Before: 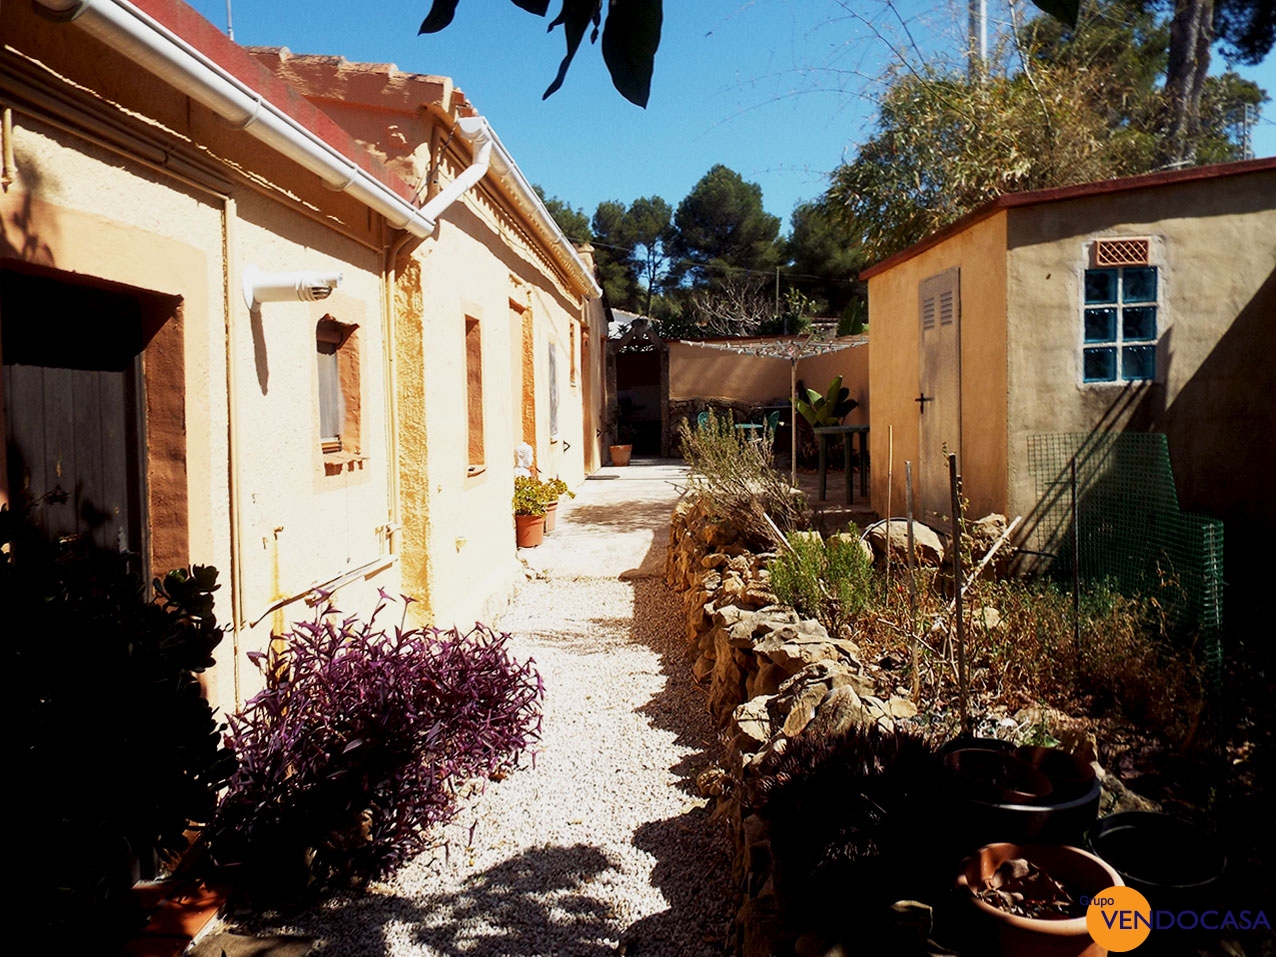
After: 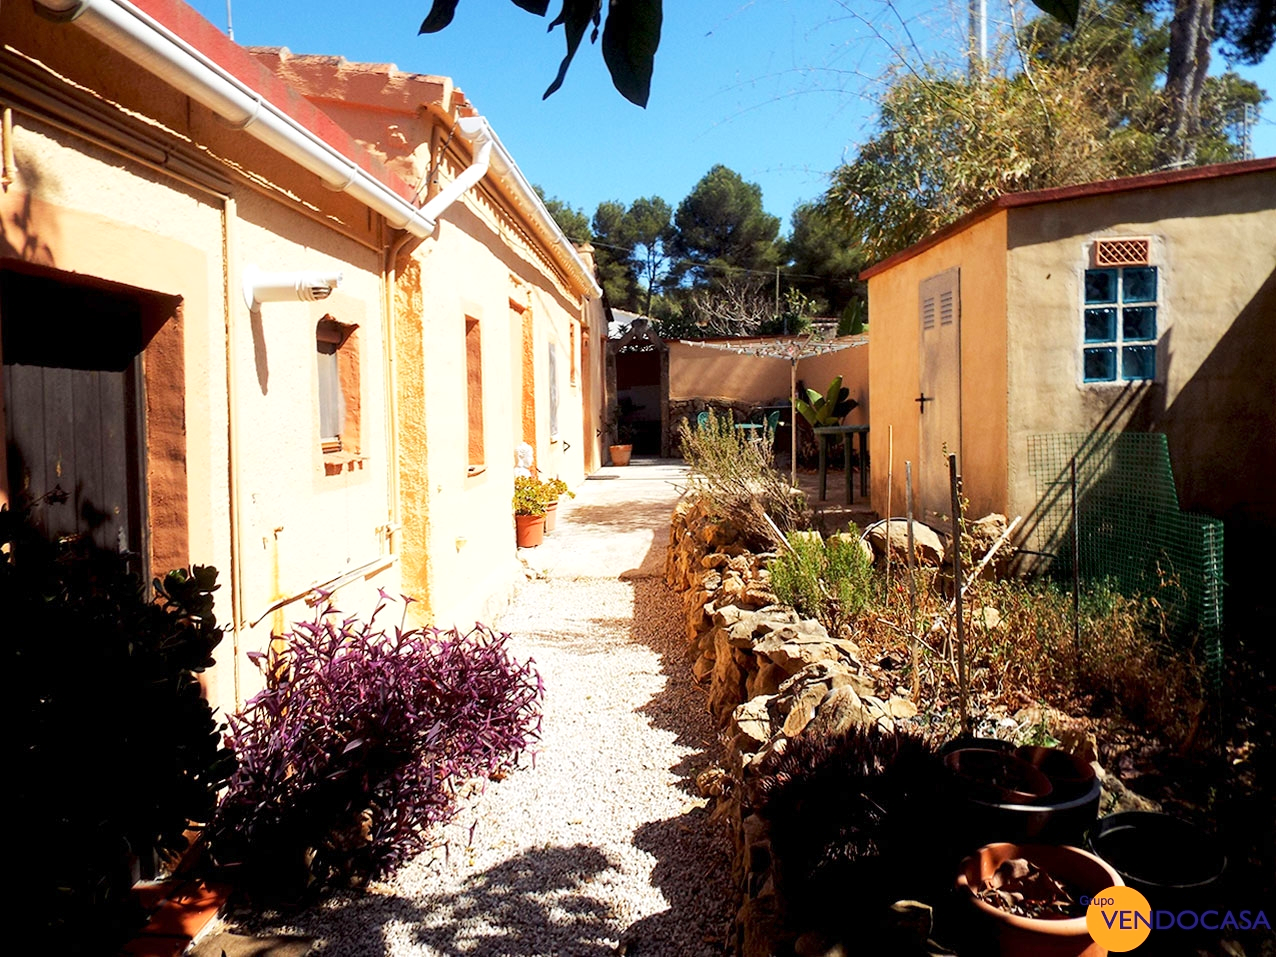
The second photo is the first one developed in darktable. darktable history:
tone equalizer: -8 EV 0.971 EV, -7 EV 0.968 EV, -6 EV 0.961 EV, -5 EV 0.977 EV, -4 EV 1.03 EV, -3 EV 0.752 EV, -2 EV 0.498 EV, -1 EV 0.242 EV, edges refinement/feathering 500, mask exposure compensation -1.57 EV, preserve details no
tone curve: curves: ch0 [(0, 0) (0.003, 0.003) (0.011, 0.011) (0.025, 0.025) (0.044, 0.044) (0.069, 0.069) (0.1, 0.099) (0.136, 0.135) (0.177, 0.176) (0.224, 0.223) (0.277, 0.275) (0.335, 0.333) (0.399, 0.396) (0.468, 0.465) (0.543, 0.546) (0.623, 0.625) (0.709, 0.711) (0.801, 0.802) (0.898, 0.898) (1, 1)], color space Lab, independent channels, preserve colors none
